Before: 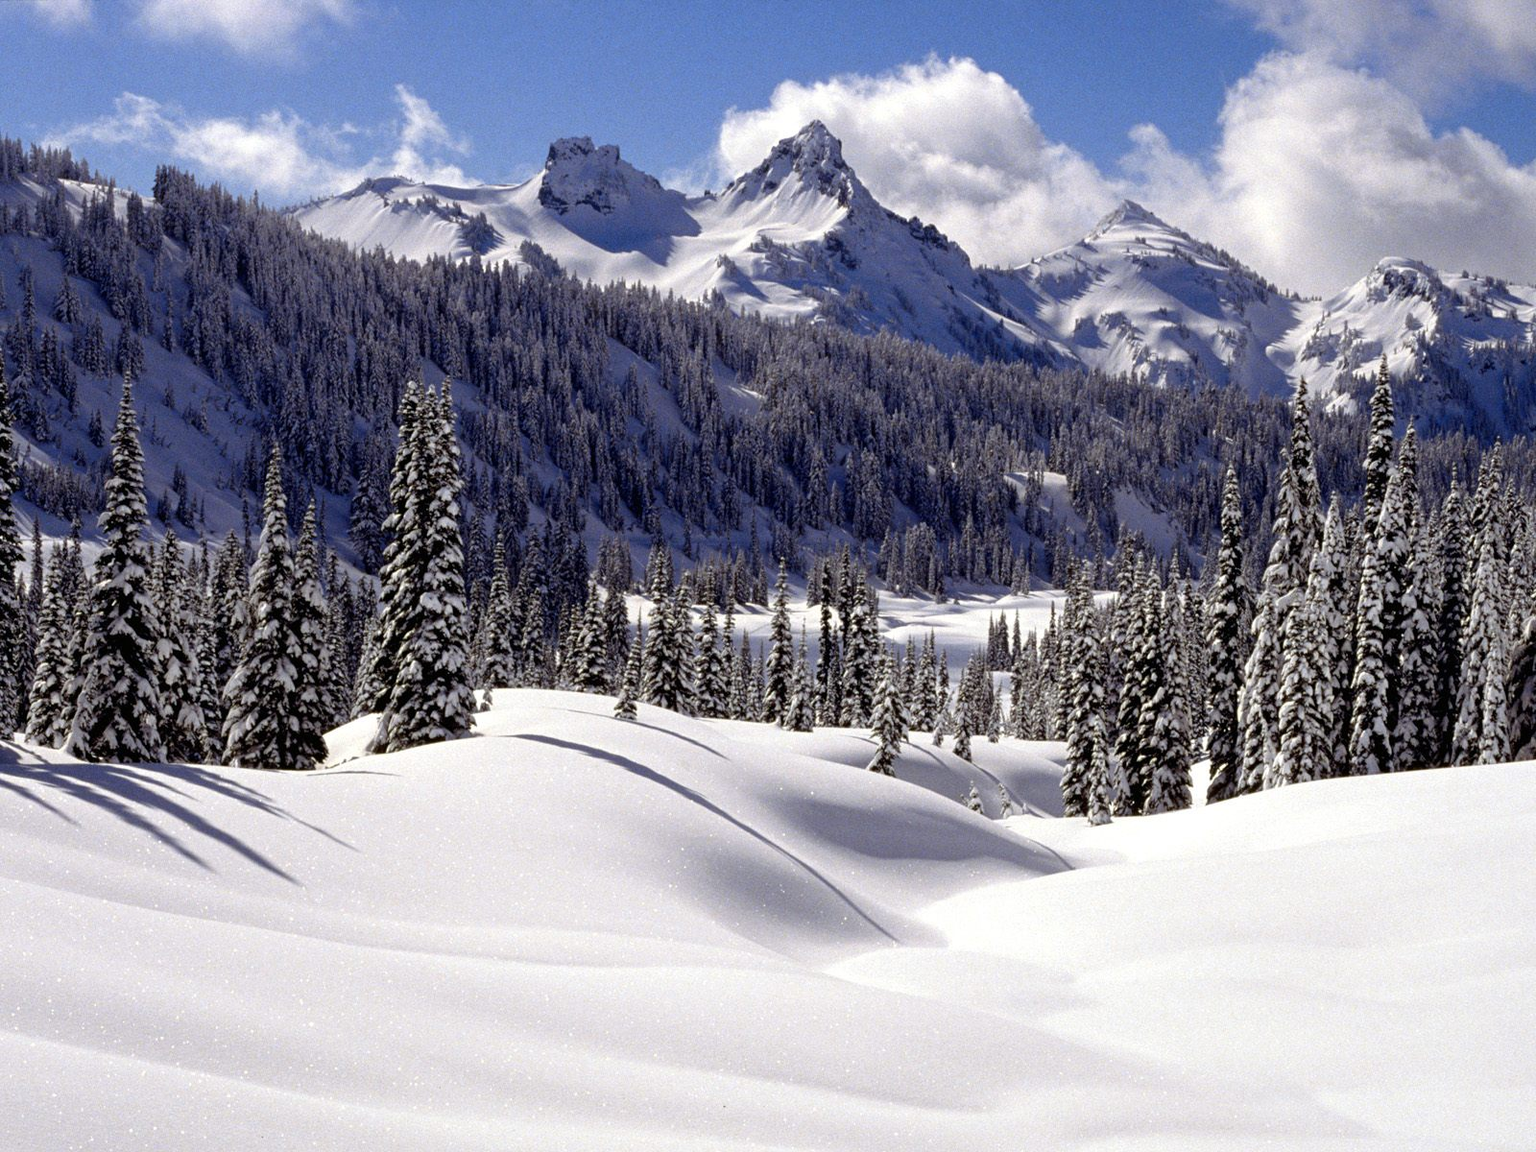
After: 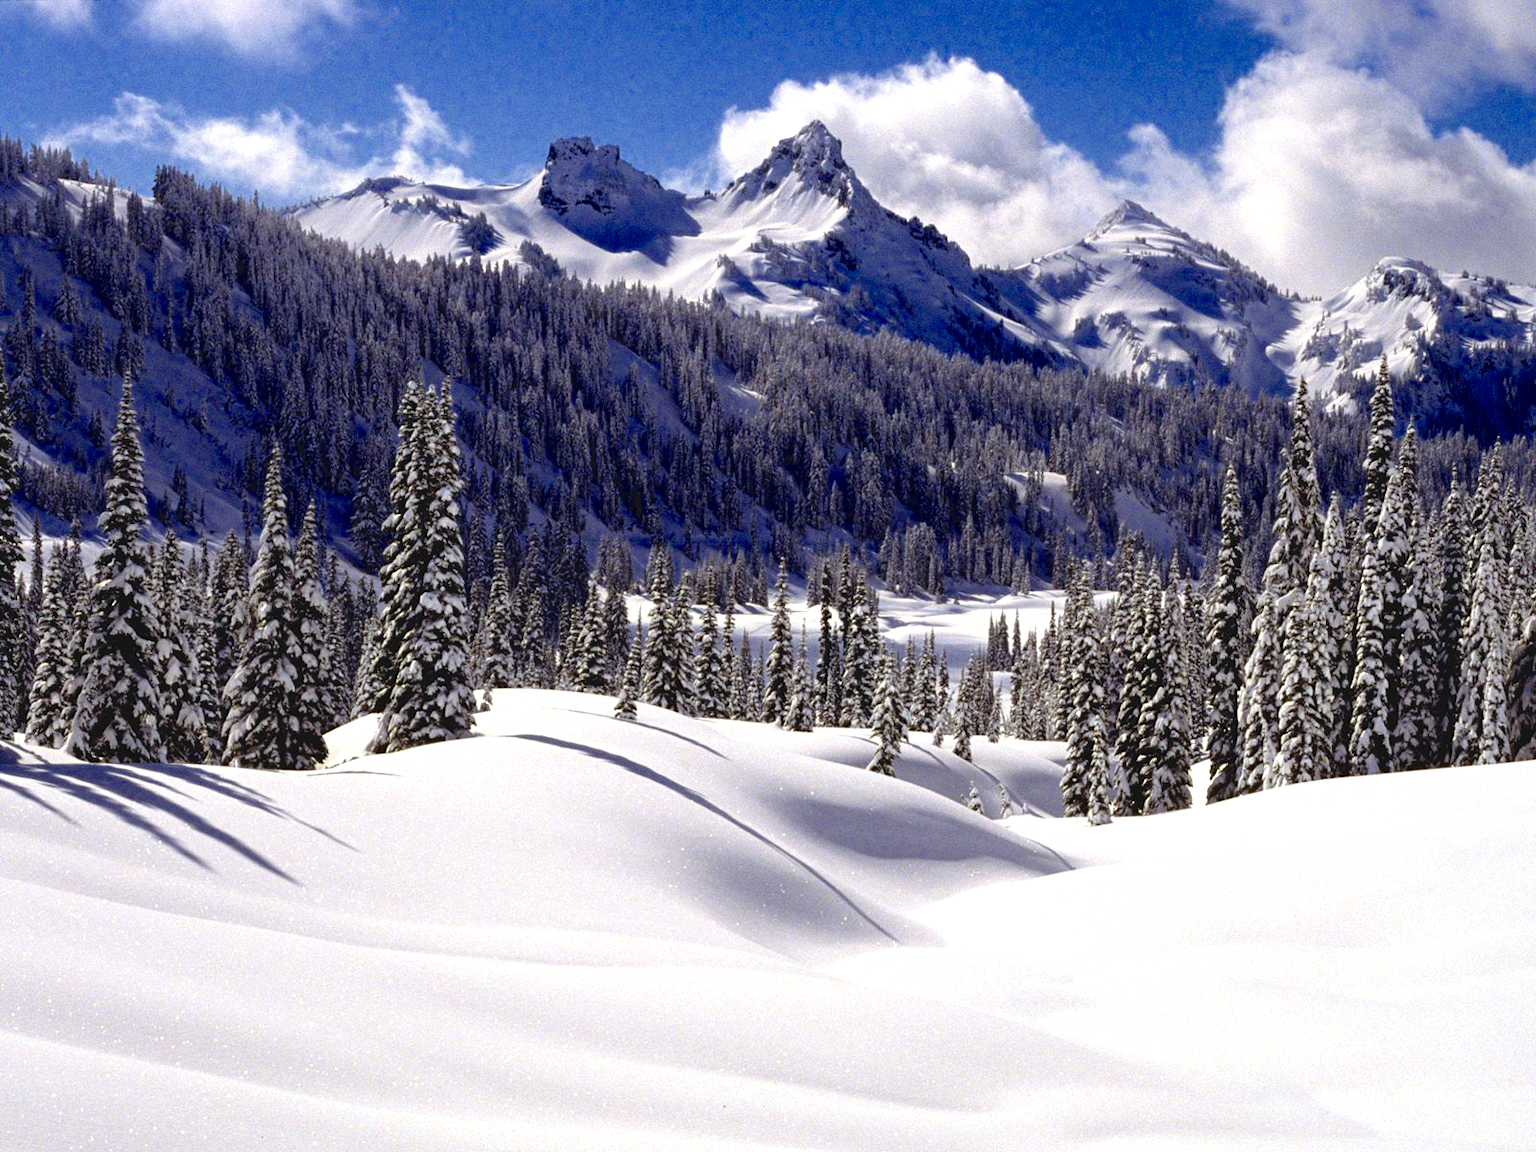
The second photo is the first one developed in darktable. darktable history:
color balance rgb: global offset › luminance 0.692%, perceptual saturation grading › global saturation 30.263%, saturation formula JzAzBz (2021)
exposure: exposure 0.191 EV, compensate exposure bias true, compensate highlight preservation false
